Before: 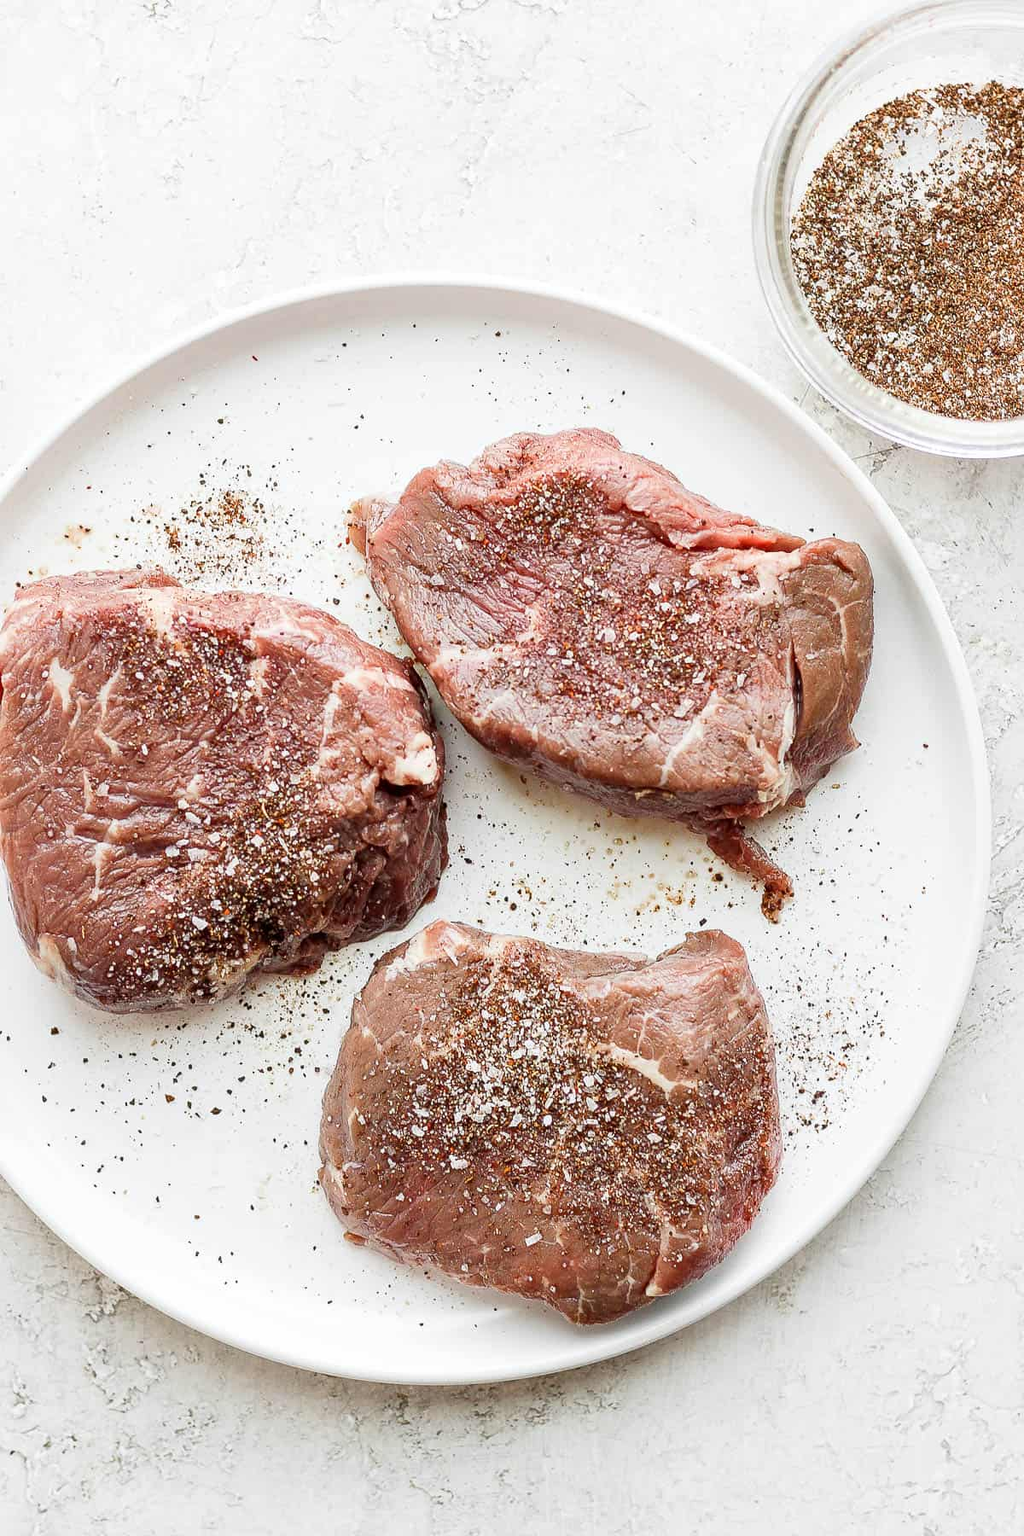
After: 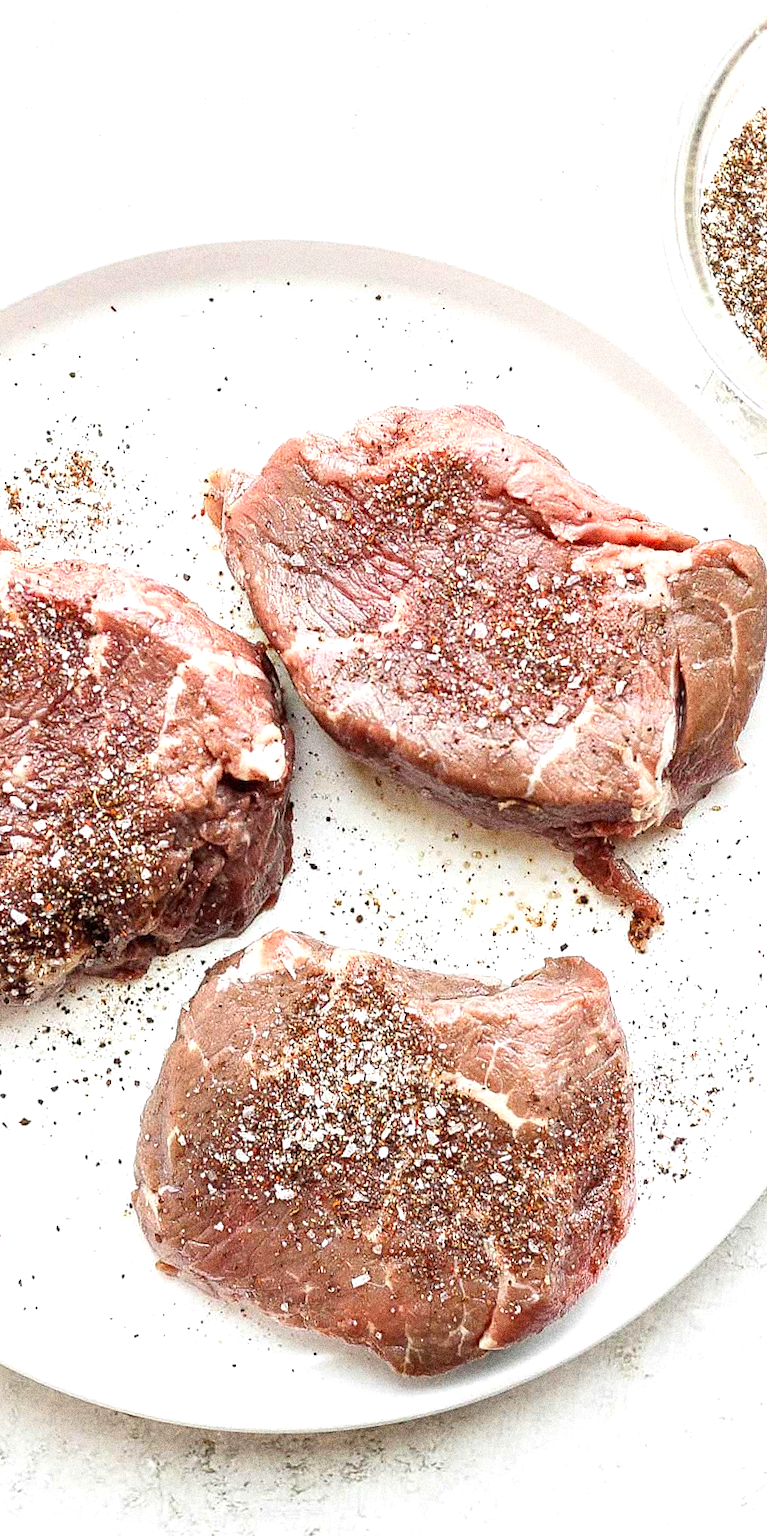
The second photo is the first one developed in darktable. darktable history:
grain: coarseness 14.49 ISO, strength 48.04%, mid-tones bias 35%
crop and rotate: angle -3.27°, left 14.277%, top 0.028%, right 10.766%, bottom 0.028%
exposure: exposure 0.515 EV, compensate highlight preservation false
